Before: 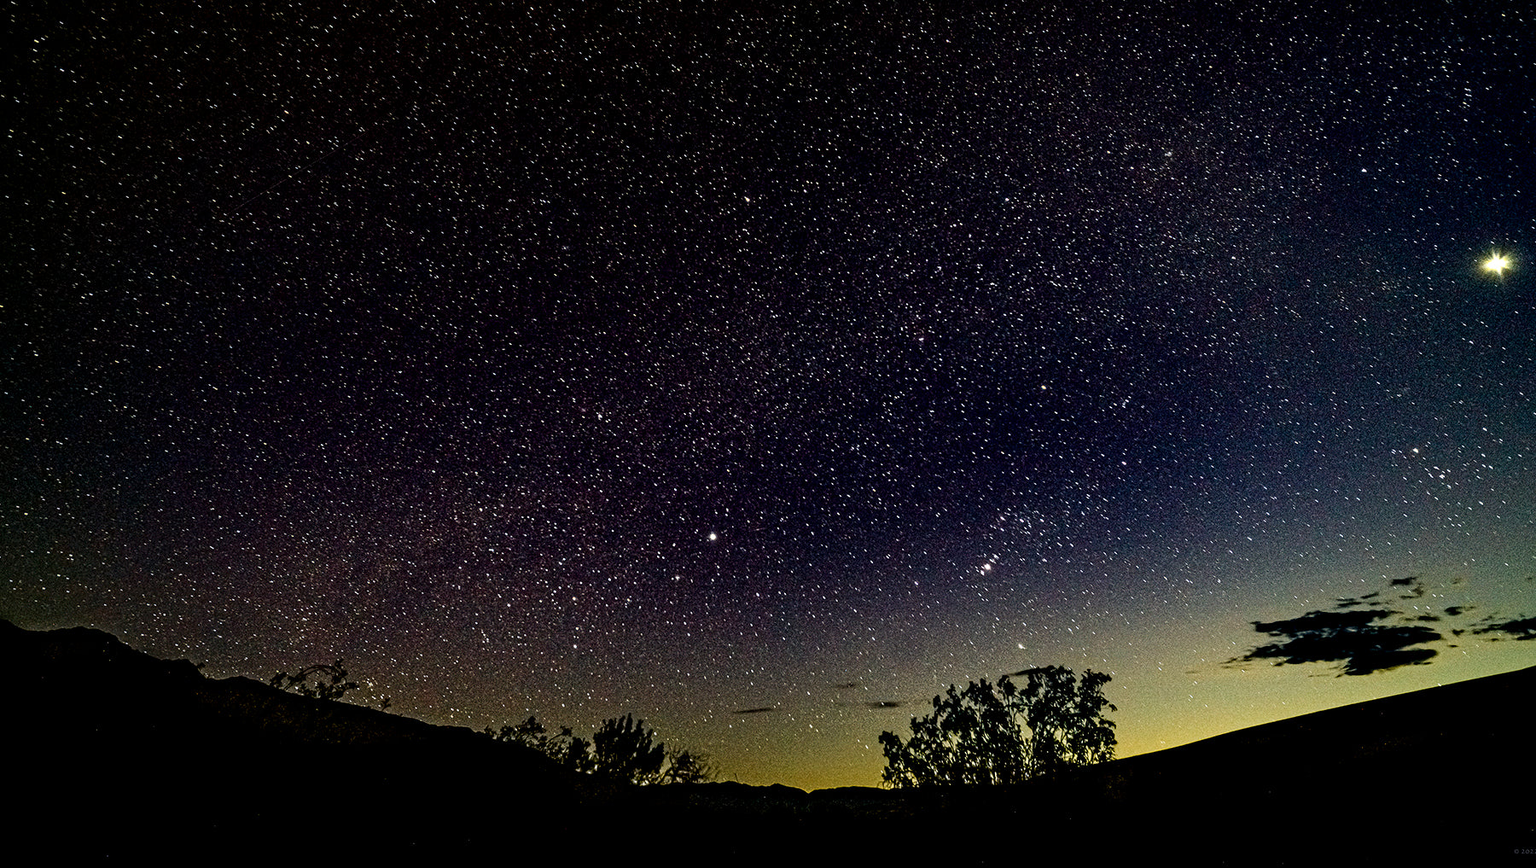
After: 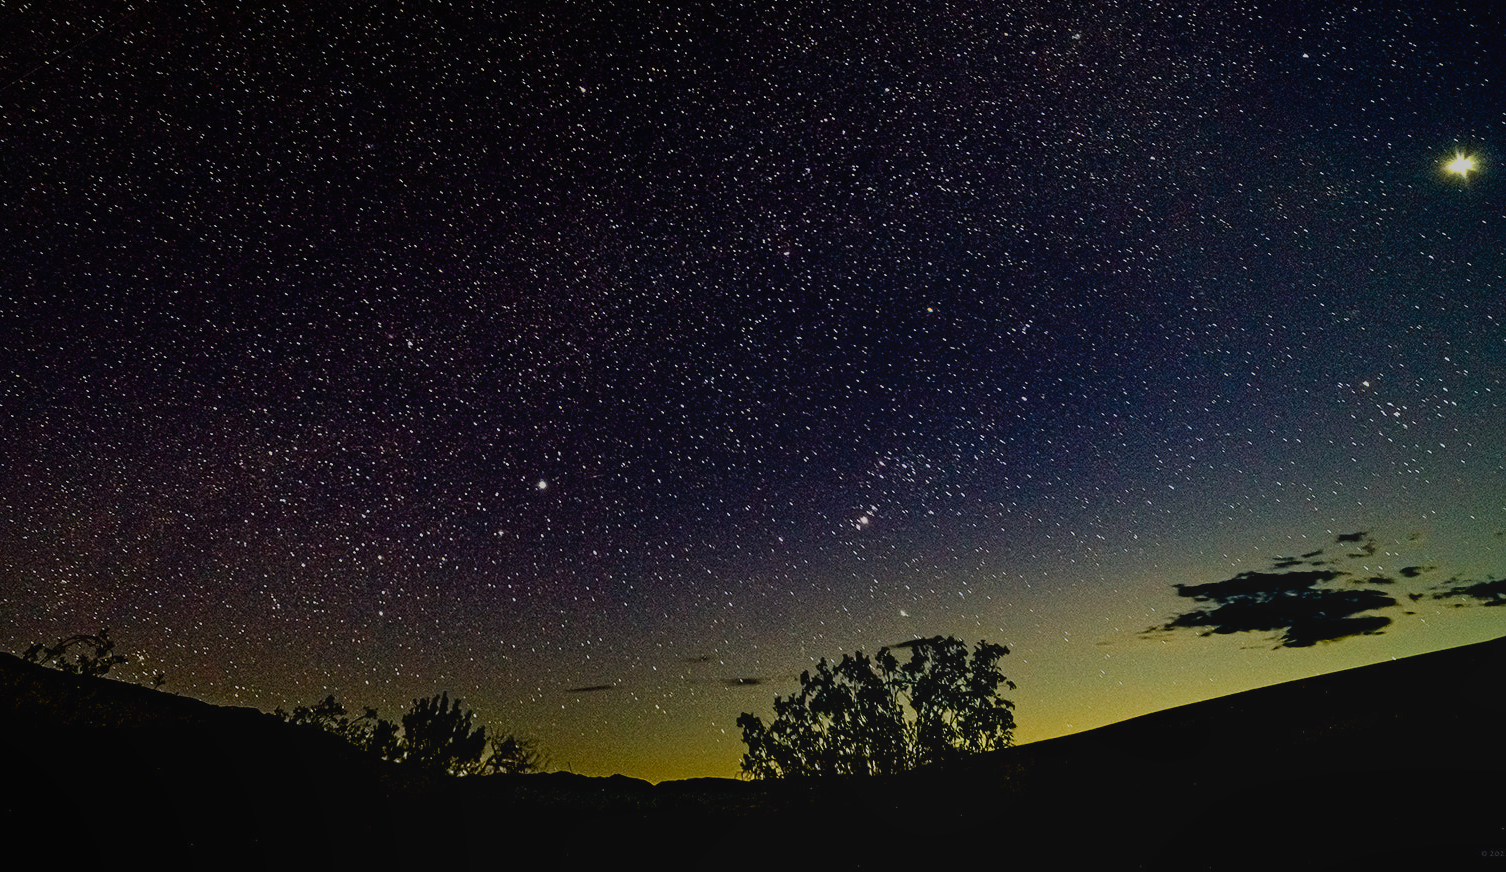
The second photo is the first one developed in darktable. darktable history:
local contrast: detail 70%
crop: left 16.315%, top 14.246%
